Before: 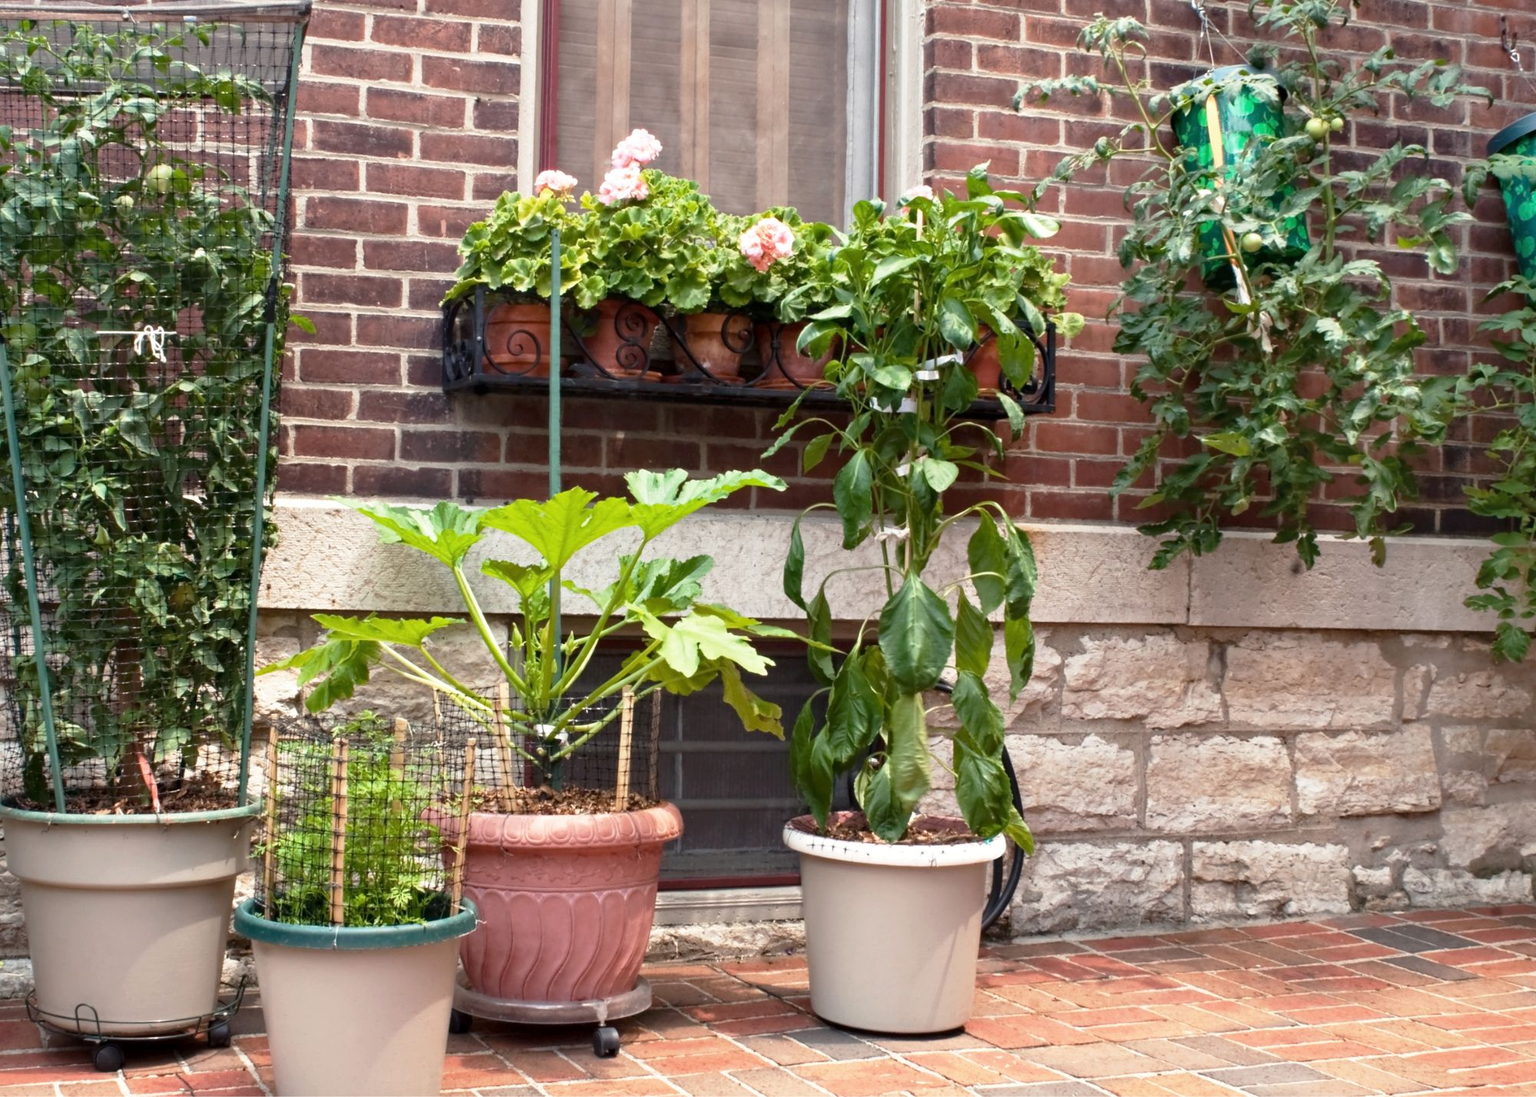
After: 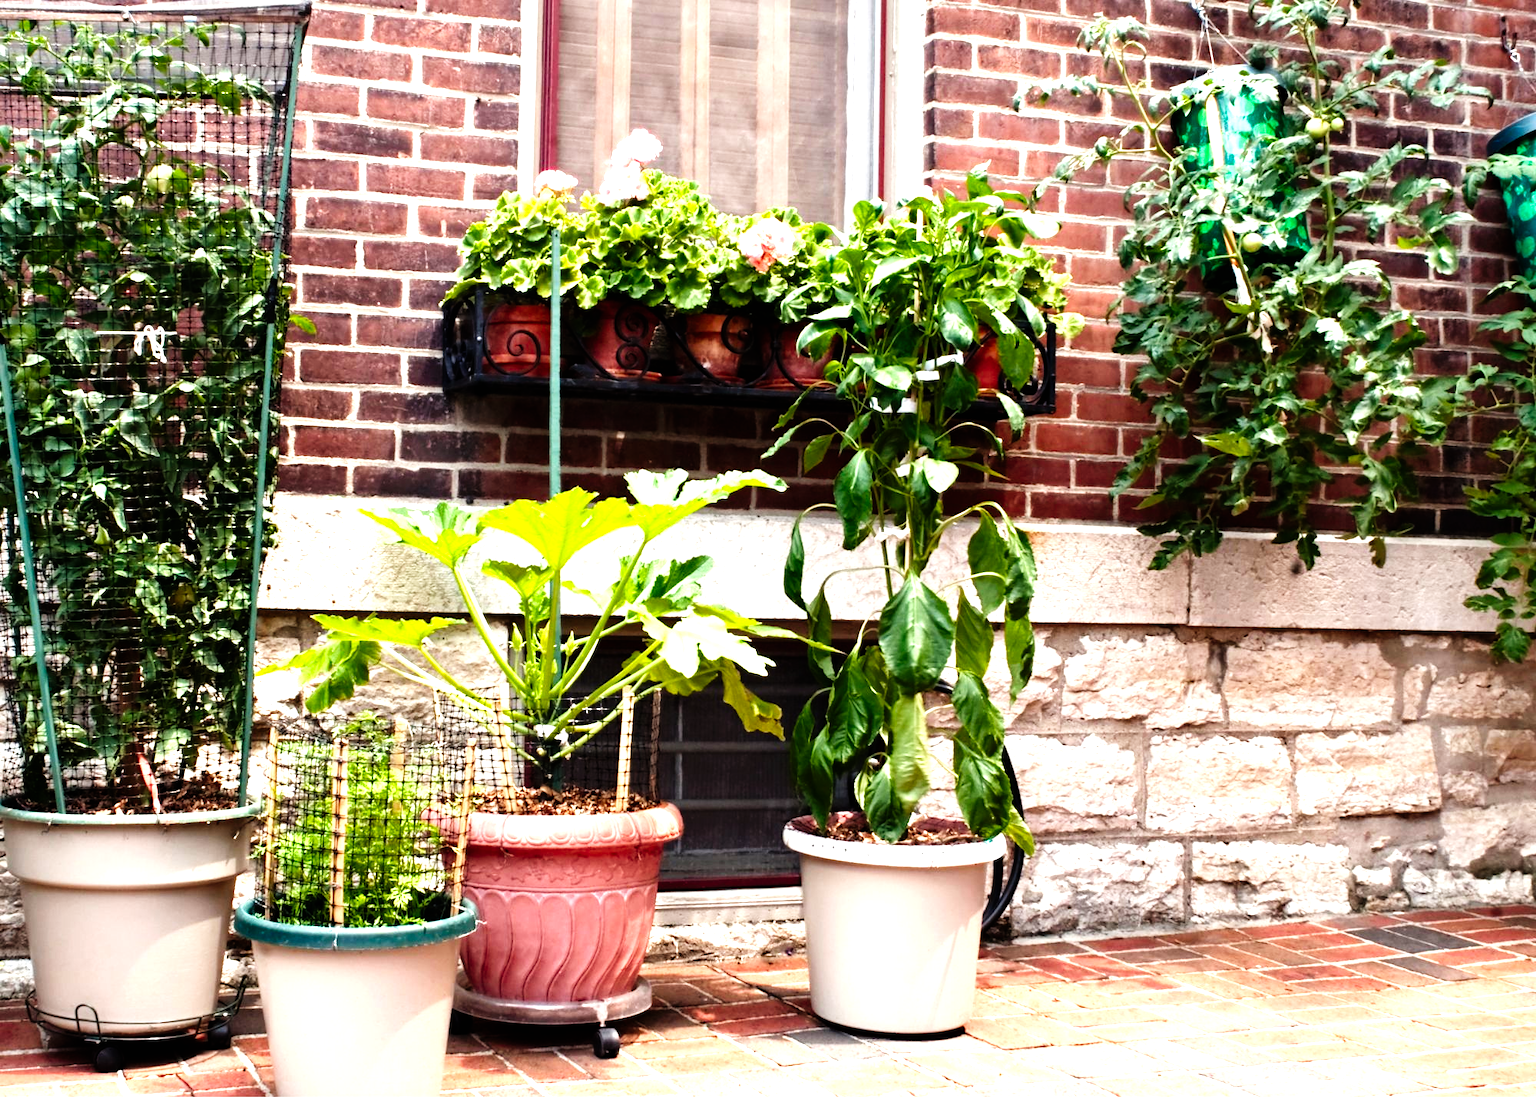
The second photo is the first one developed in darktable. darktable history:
levels: levels [0, 0.394, 0.787]
sigmoid: contrast 2, skew -0.2, preserve hue 0%, red attenuation 0.1, red rotation 0.035, green attenuation 0.1, green rotation -0.017, blue attenuation 0.15, blue rotation -0.052, base primaries Rec2020
